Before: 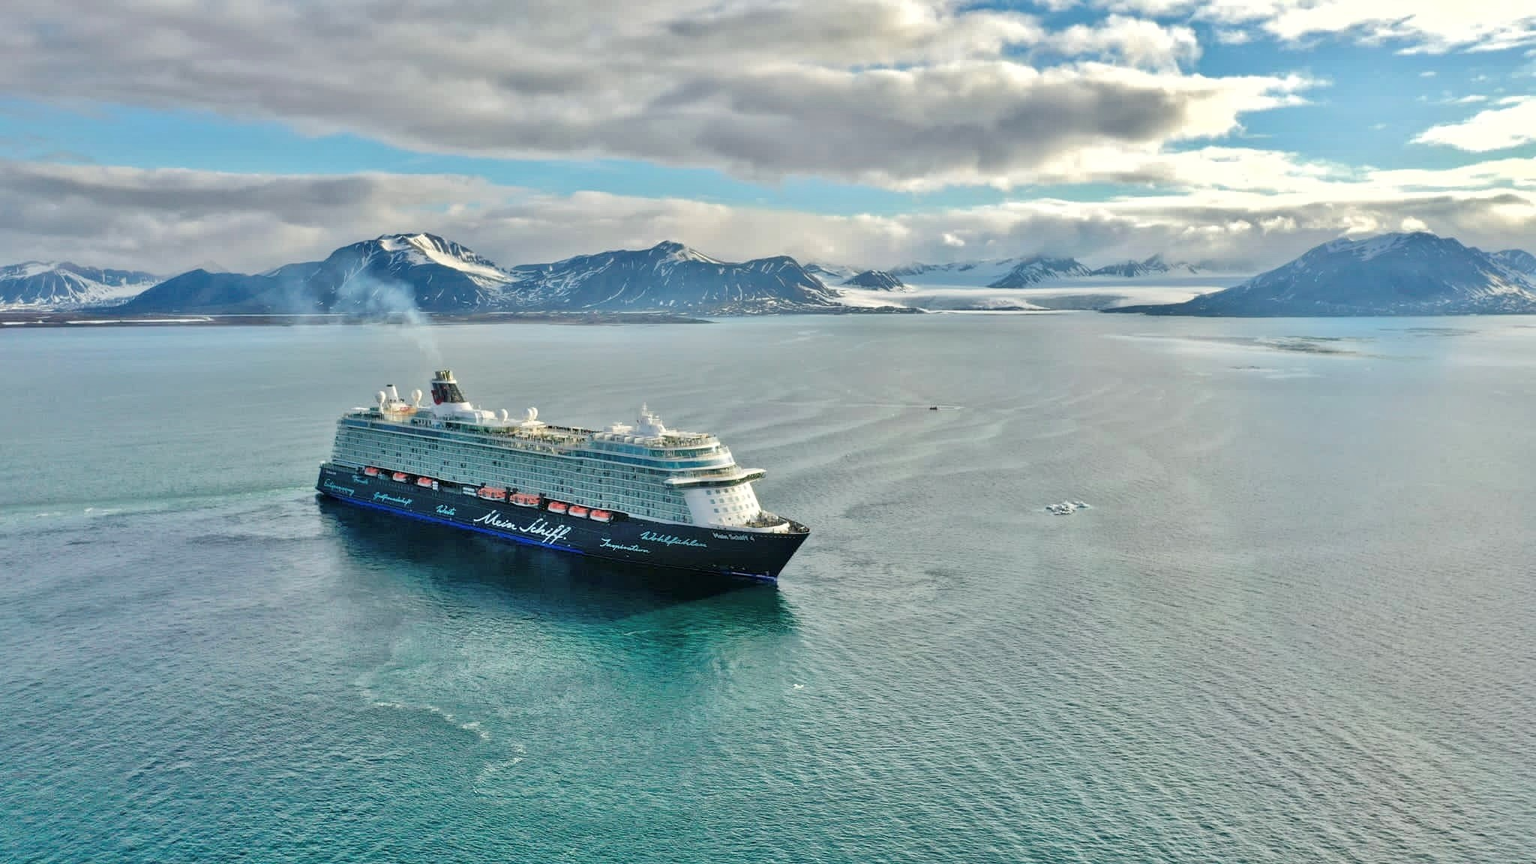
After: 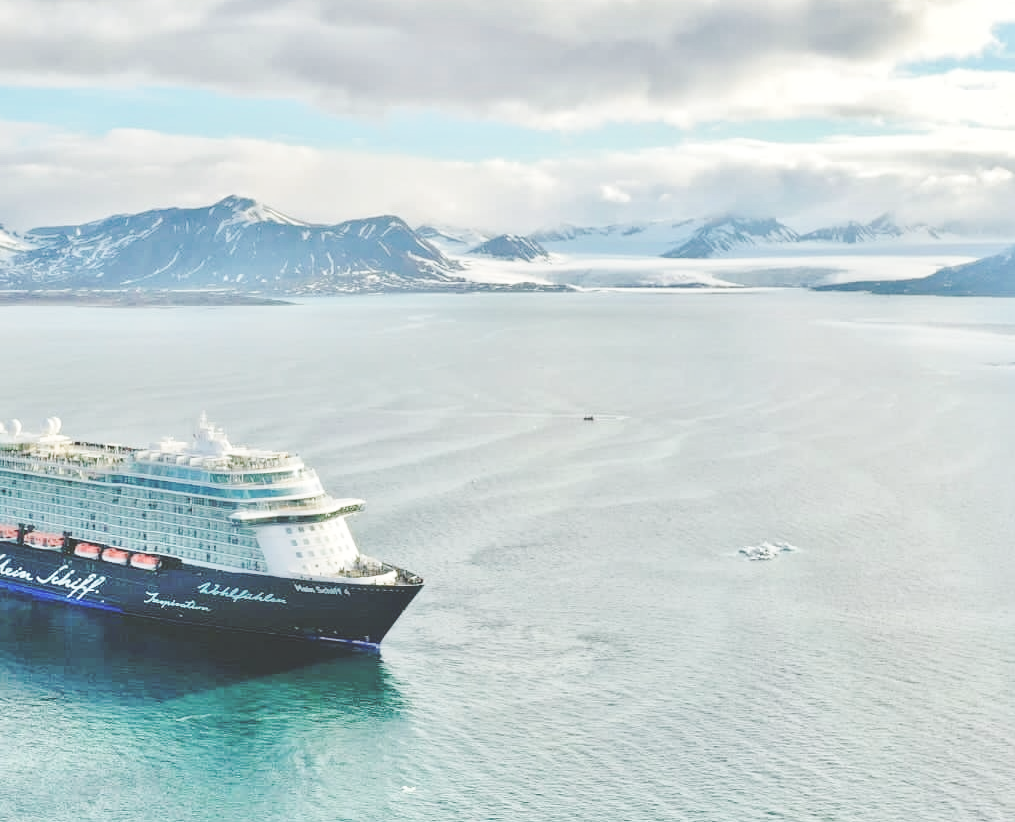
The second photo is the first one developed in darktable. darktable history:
contrast brightness saturation: saturation -0.04
crop: left 32.075%, top 10.976%, right 18.355%, bottom 17.596%
base curve: curves: ch0 [(0, 0.007) (0.028, 0.063) (0.121, 0.311) (0.46, 0.743) (0.859, 0.957) (1, 1)], preserve colors none
exposure: black level correction -0.015, compensate highlight preservation false
